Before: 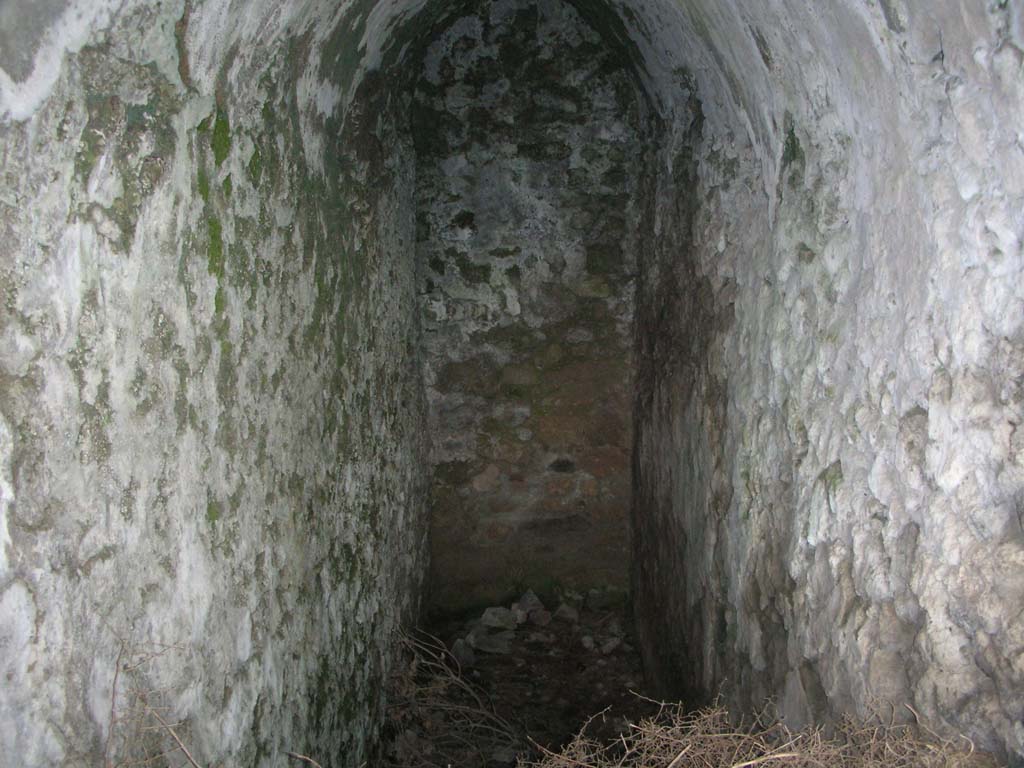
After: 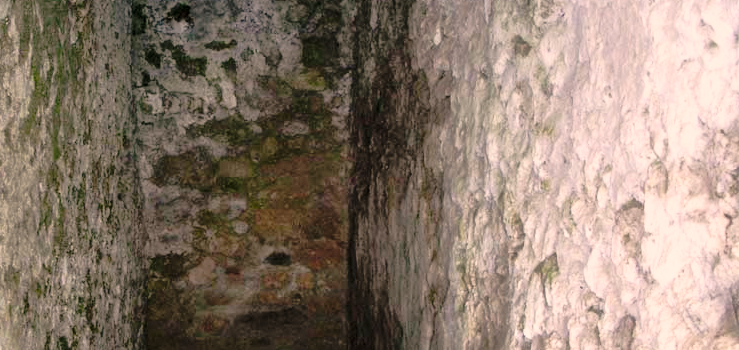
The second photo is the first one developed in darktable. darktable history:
crop and rotate: left 27.789%, top 27.003%, bottom 27.365%
color correction: highlights a* 11.97, highlights b* 11.55
local contrast: on, module defaults
tone curve: curves: ch0 [(0, 0.015) (0.091, 0.055) (0.184, 0.159) (0.304, 0.382) (0.492, 0.579) (0.628, 0.755) (0.832, 0.932) (0.984, 0.963)]; ch1 [(0, 0) (0.34, 0.235) (0.46, 0.46) (0.515, 0.502) (0.553, 0.567) (0.764, 0.815) (1, 1)]; ch2 [(0, 0) (0.44, 0.458) (0.479, 0.492) (0.524, 0.507) (0.557, 0.567) (0.673, 0.699) (1, 1)], preserve colors none
